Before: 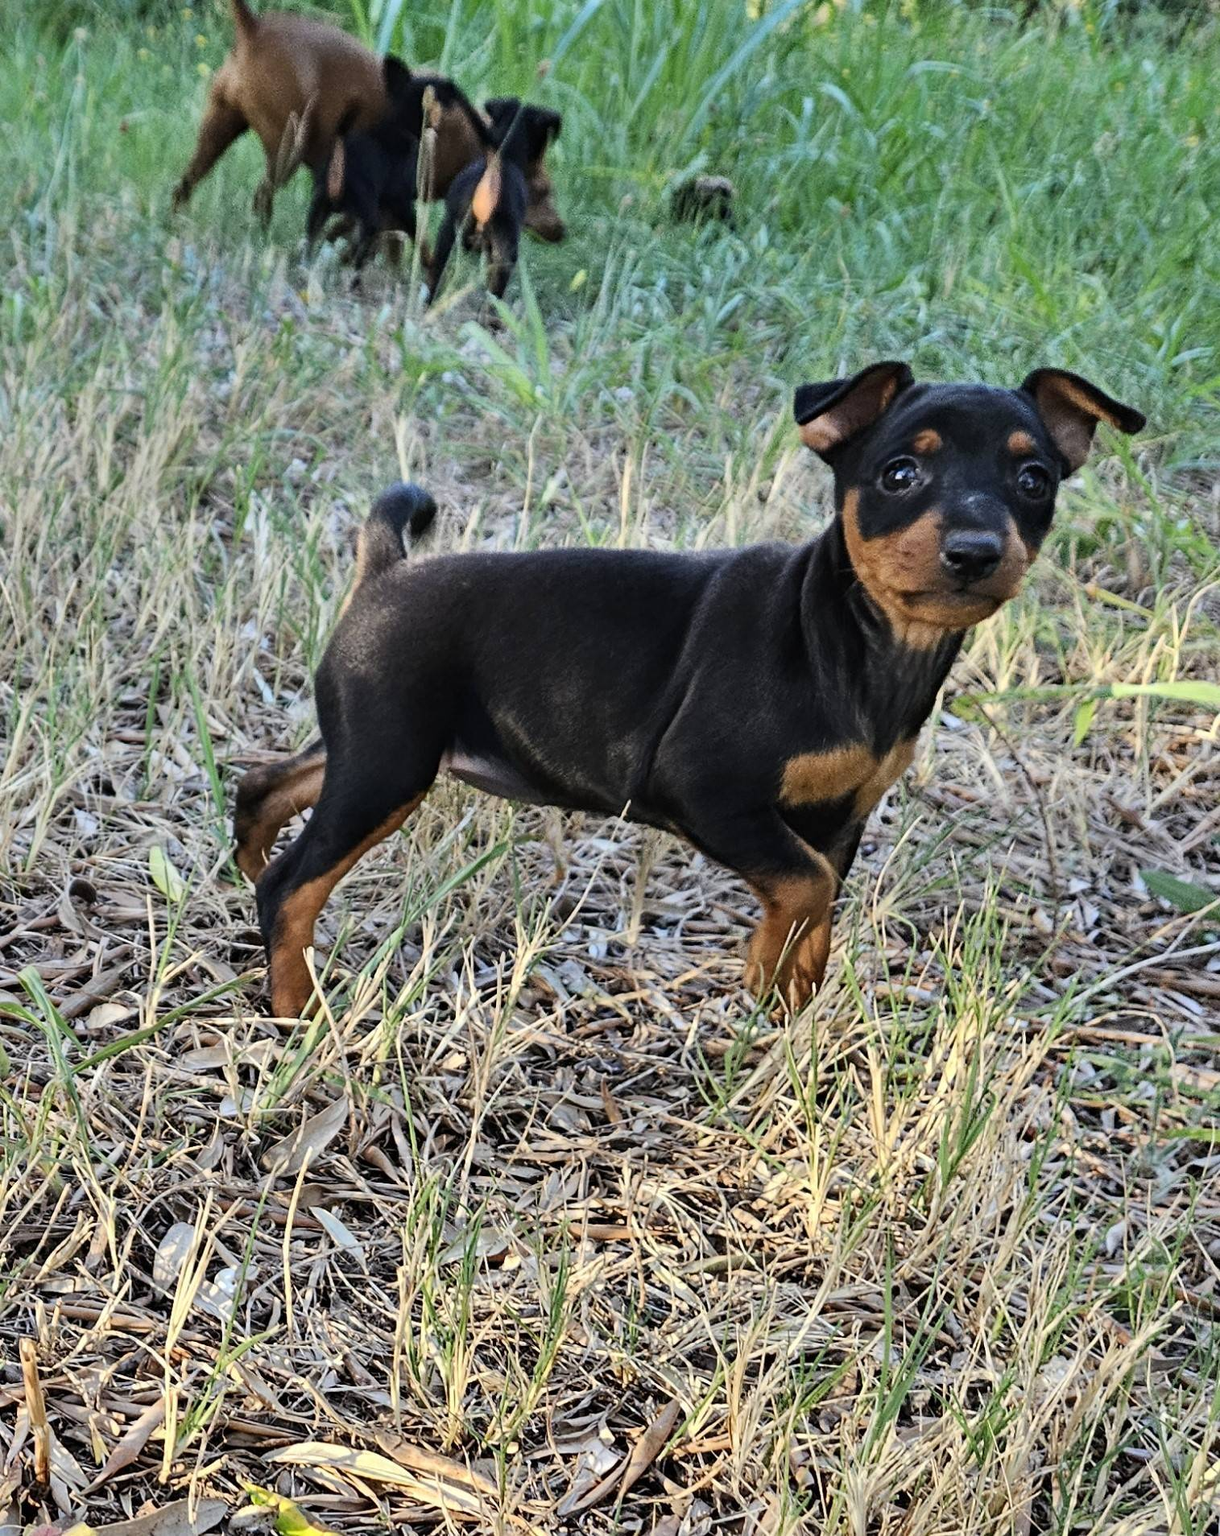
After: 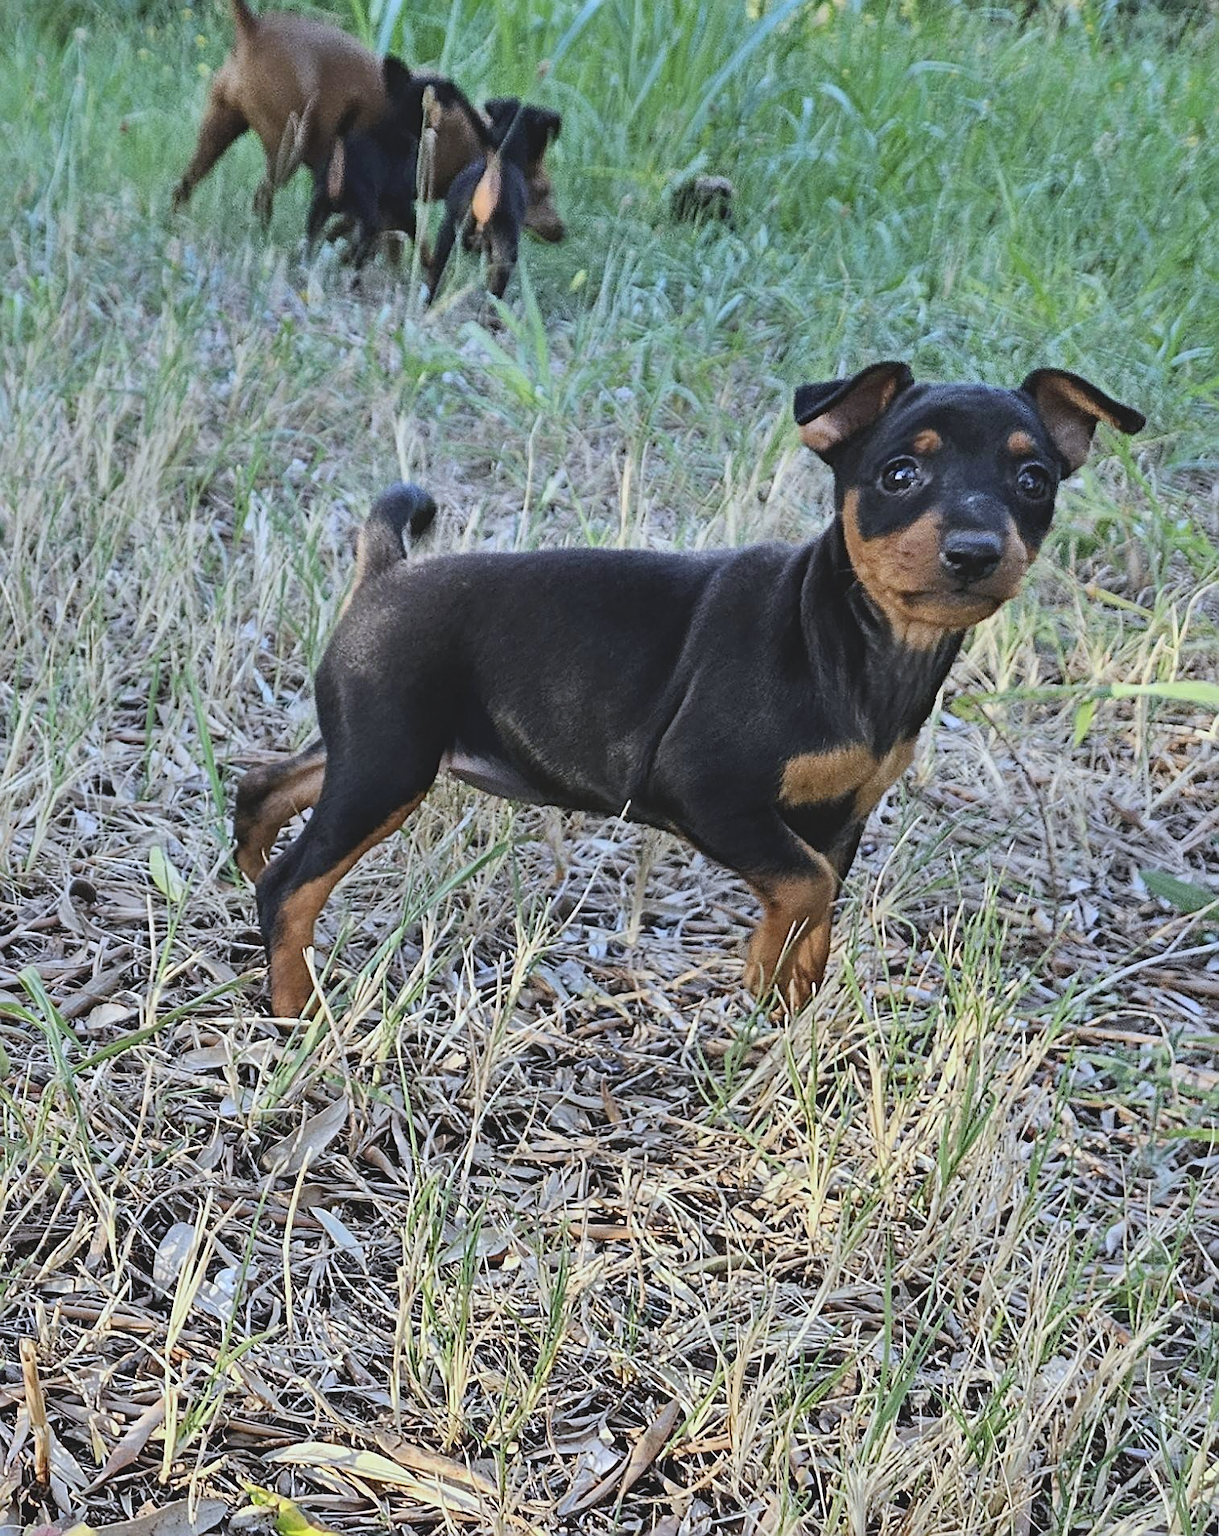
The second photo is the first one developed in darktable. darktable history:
contrast brightness saturation: contrast -0.15, brightness 0.05, saturation -0.12
sharpen: on, module defaults
white balance: red 0.954, blue 1.079
tone equalizer: on, module defaults
